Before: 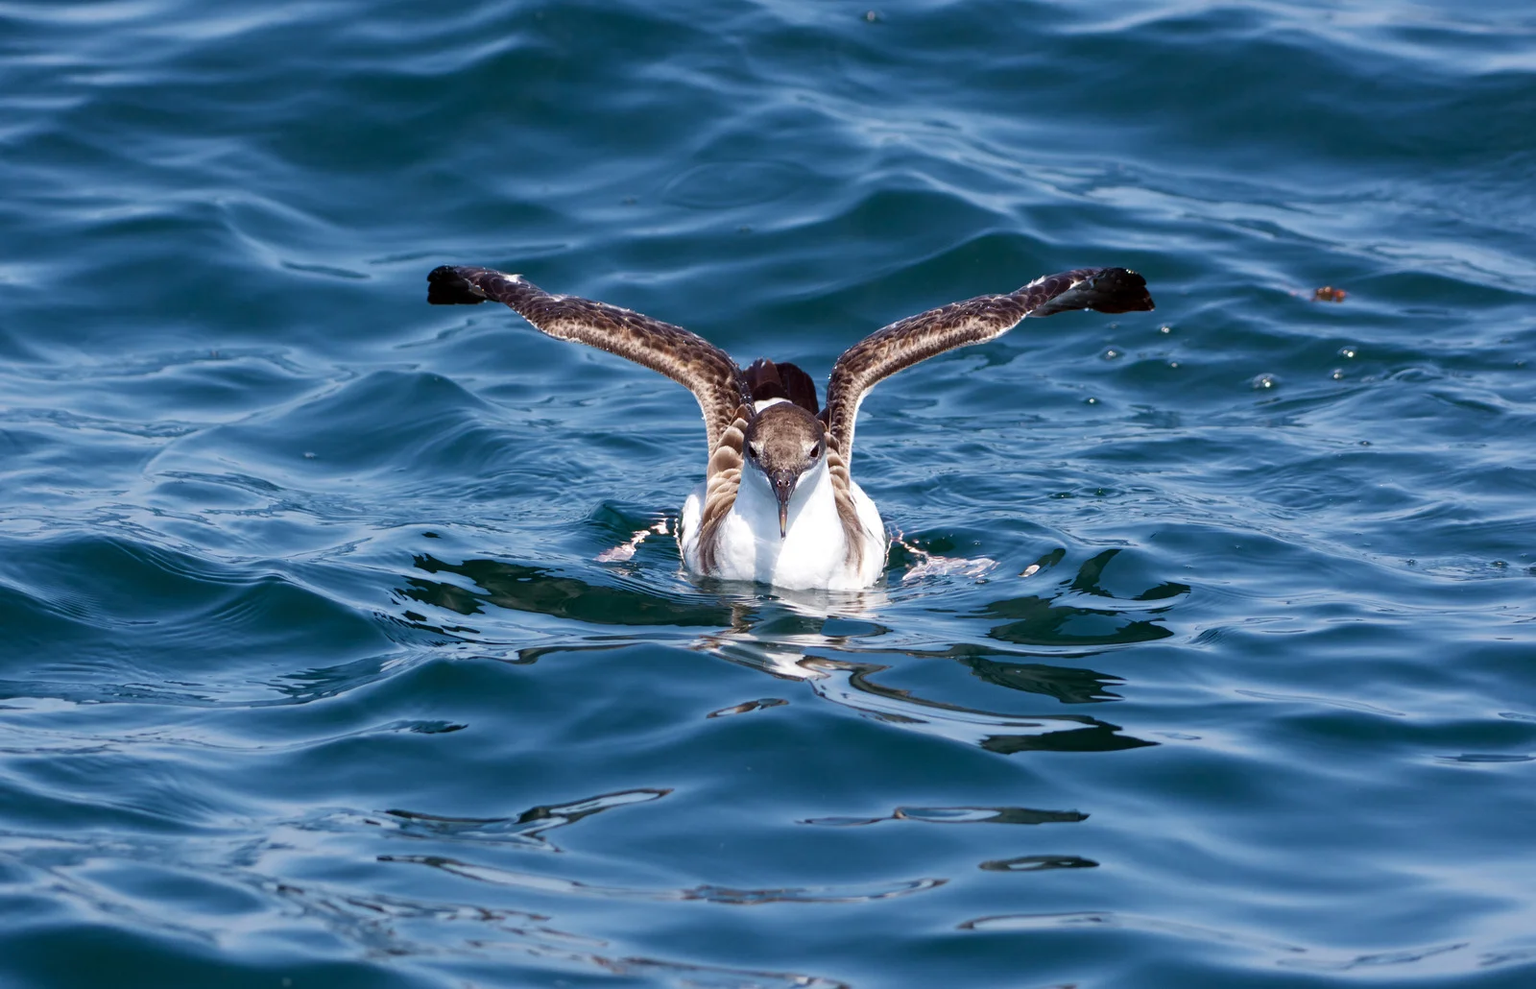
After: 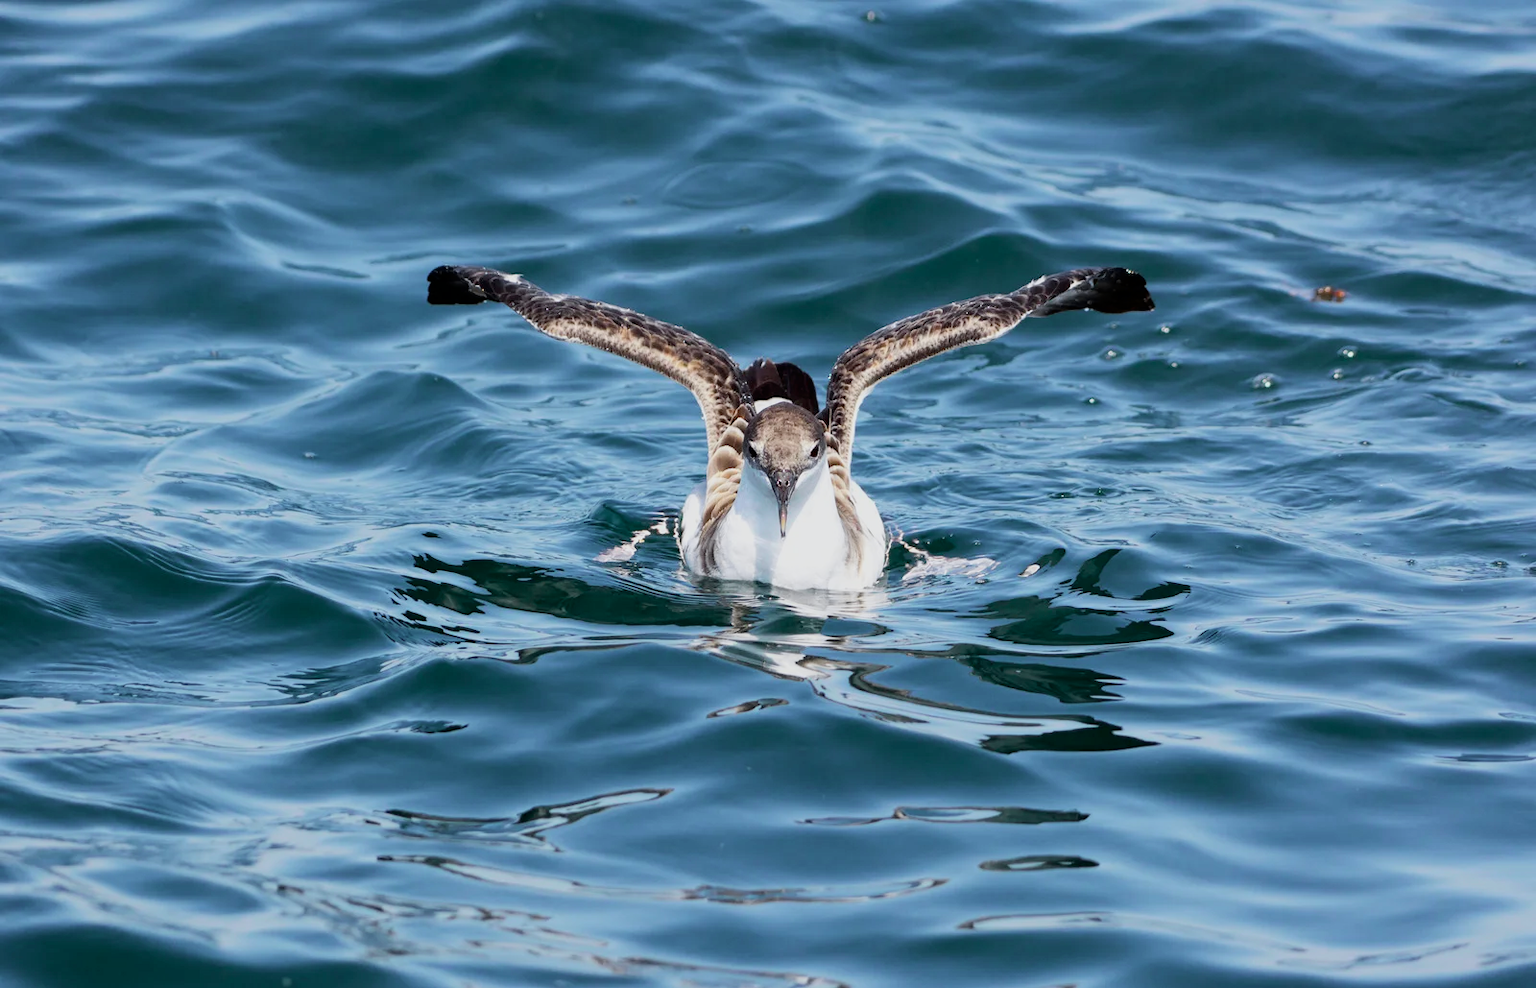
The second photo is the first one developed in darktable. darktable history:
tone curve: curves: ch0 [(0, 0) (0.048, 0.024) (0.099, 0.082) (0.227, 0.255) (0.407, 0.482) (0.543, 0.634) (0.719, 0.77) (0.837, 0.843) (1, 0.906)]; ch1 [(0, 0) (0.3, 0.268) (0.404, 0.374) (0.475, 0.463) (0.501, 0.499) (0.514, 0.502) (0.551, 0.541) (0.643, 0.648) (0.682, 0.674) (0.802, 0.812) (1, 1)]; ch2 [(0, 0) (0.259, 0.207) (0.323, 0.311) (0.364, 0.368) (0.442, 0.461) (0.498, 0.498) (0.531, 0.528) (0.581, 0.602) (0.629, 0.659) (0.768, 0.728) (1, 1)], color space Lab, independent channels, preserve colors none
contrast brightness saturation: saturation -0.062
